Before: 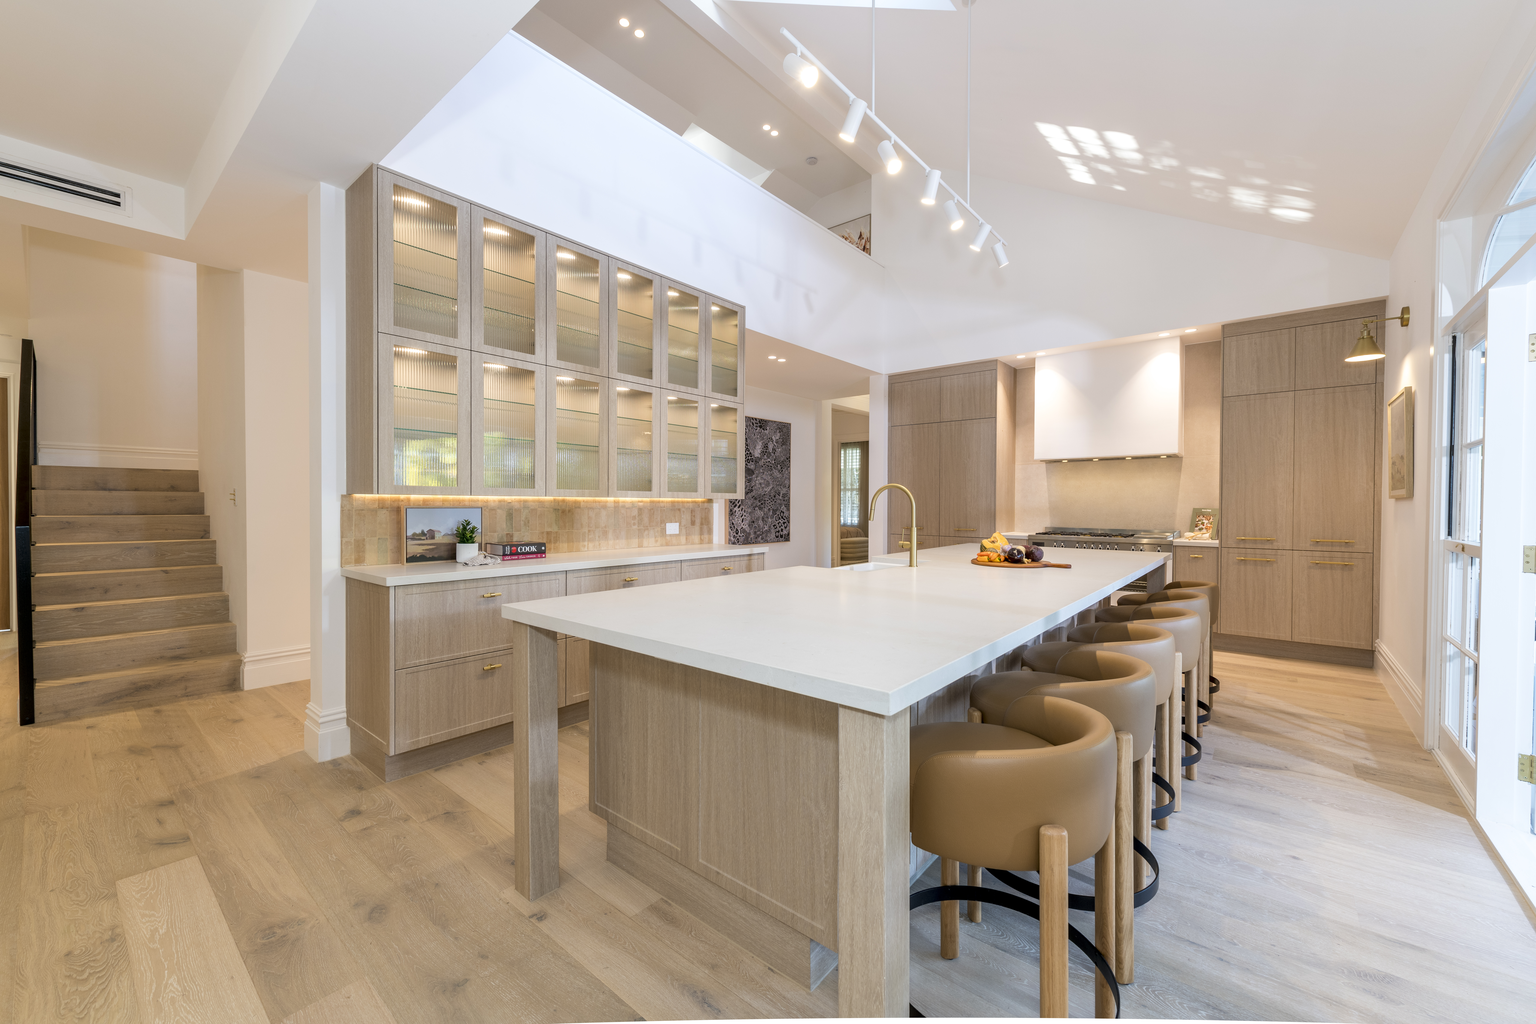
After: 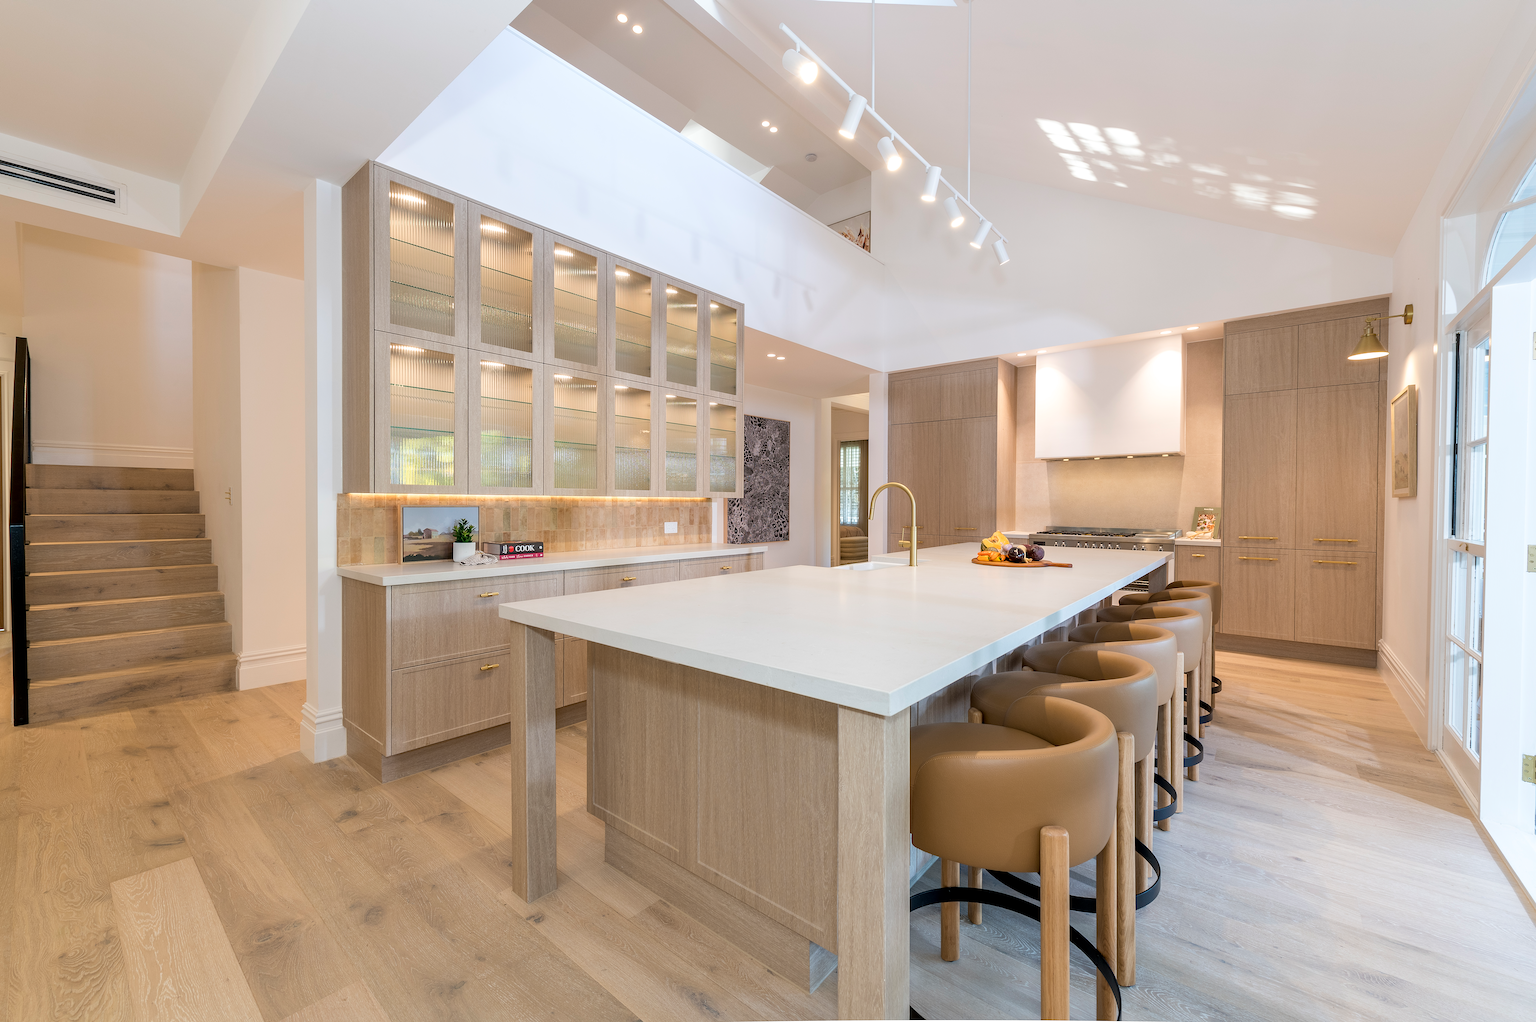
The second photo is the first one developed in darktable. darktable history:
sharpen: on, module defaults
crop: left 0.434%, top 0.485%, right 0.244%, bottom 0.386%
